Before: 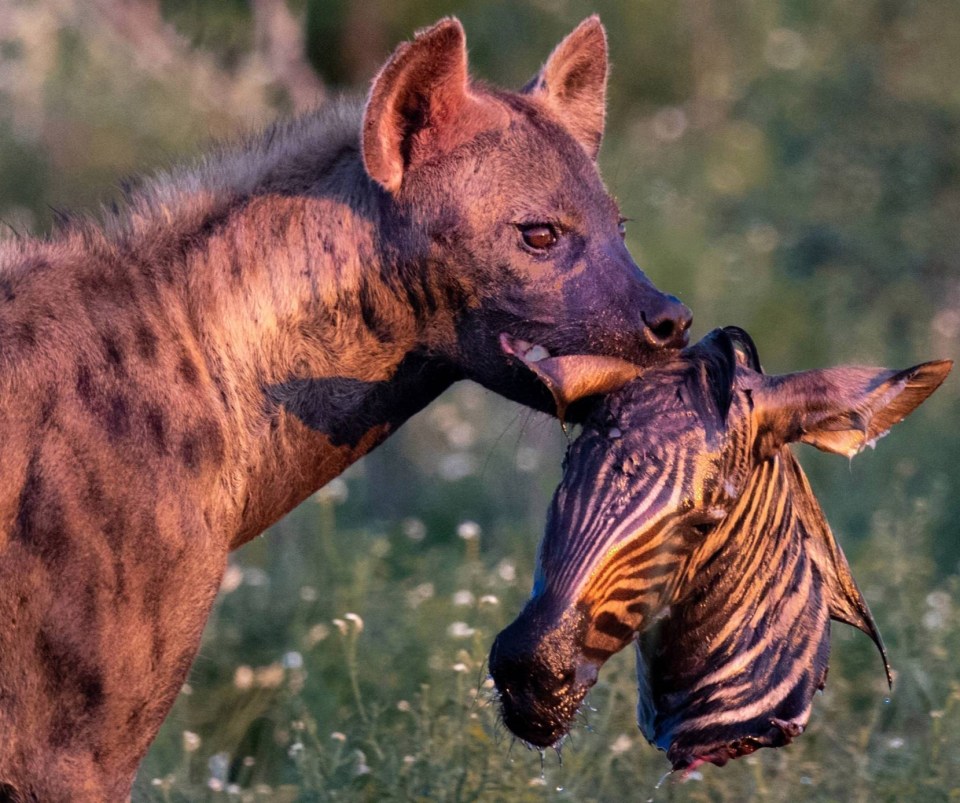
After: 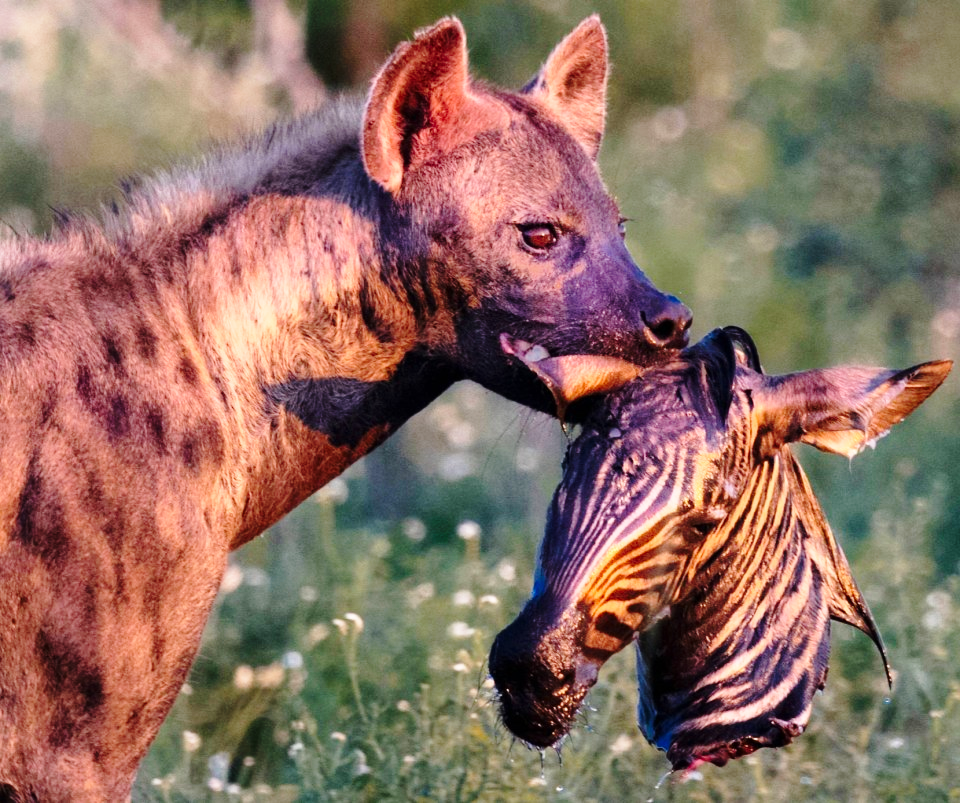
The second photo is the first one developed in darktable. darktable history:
base curve: curves: ch0 [(0, 0) (0.028, 0.03) (0.121, 0.232) (0.46, 0.748) (0.859, 0.968) (1, 1)], preserve colors none
shadows and highlights: shadows -22.37, highlights 44.96, soften with gaussian
